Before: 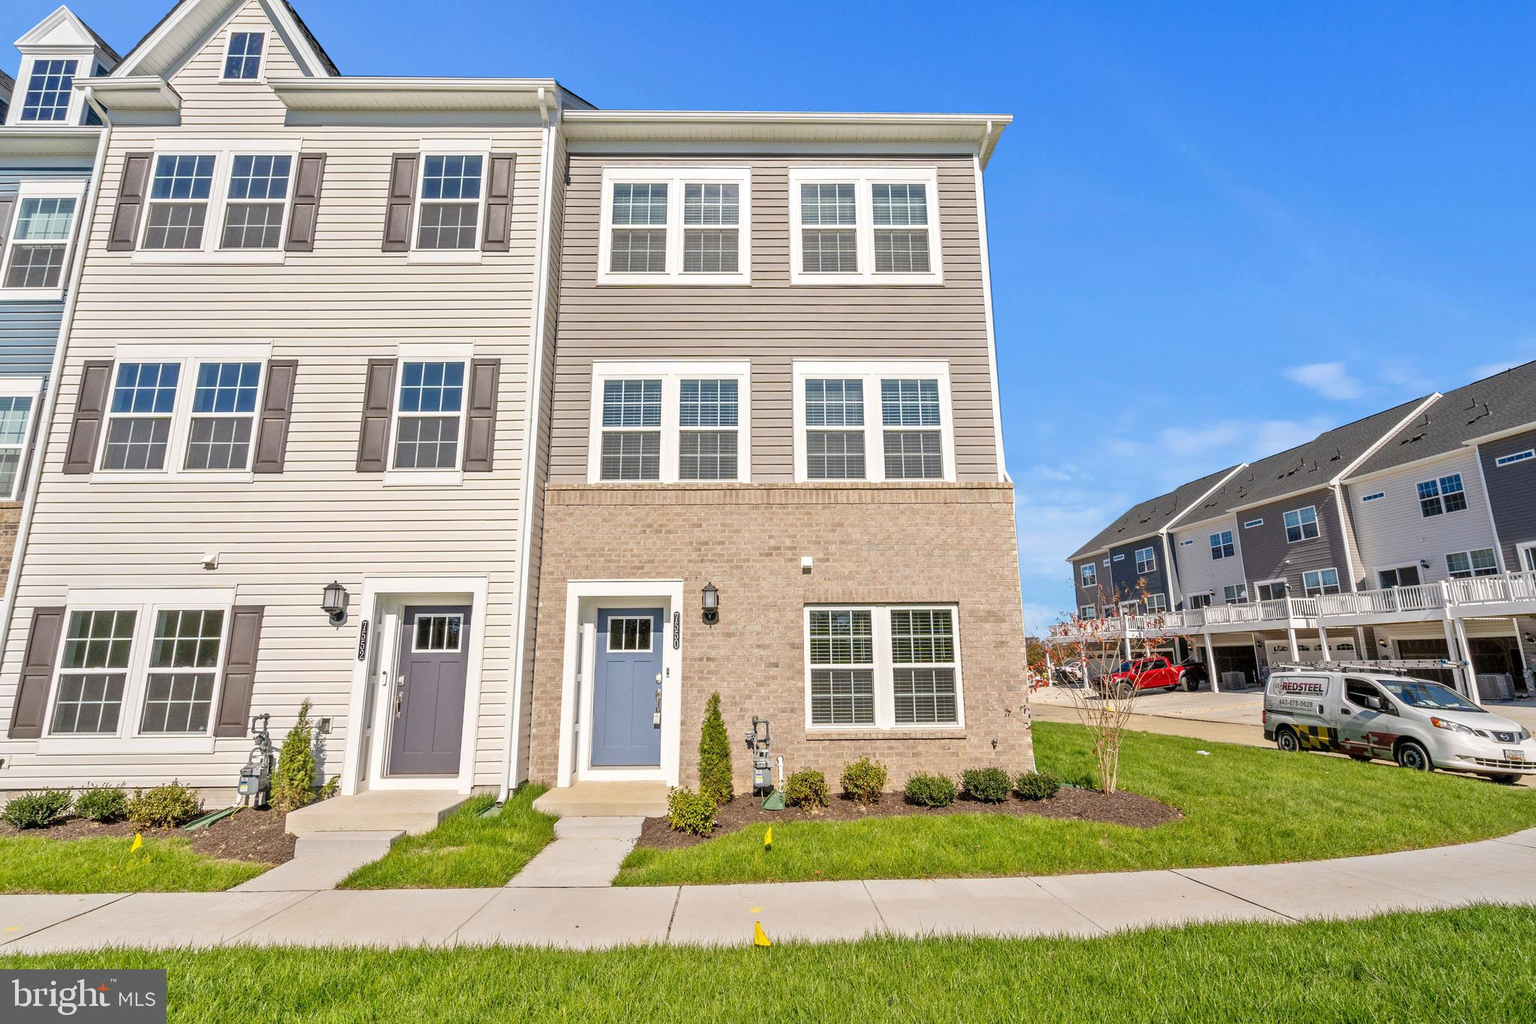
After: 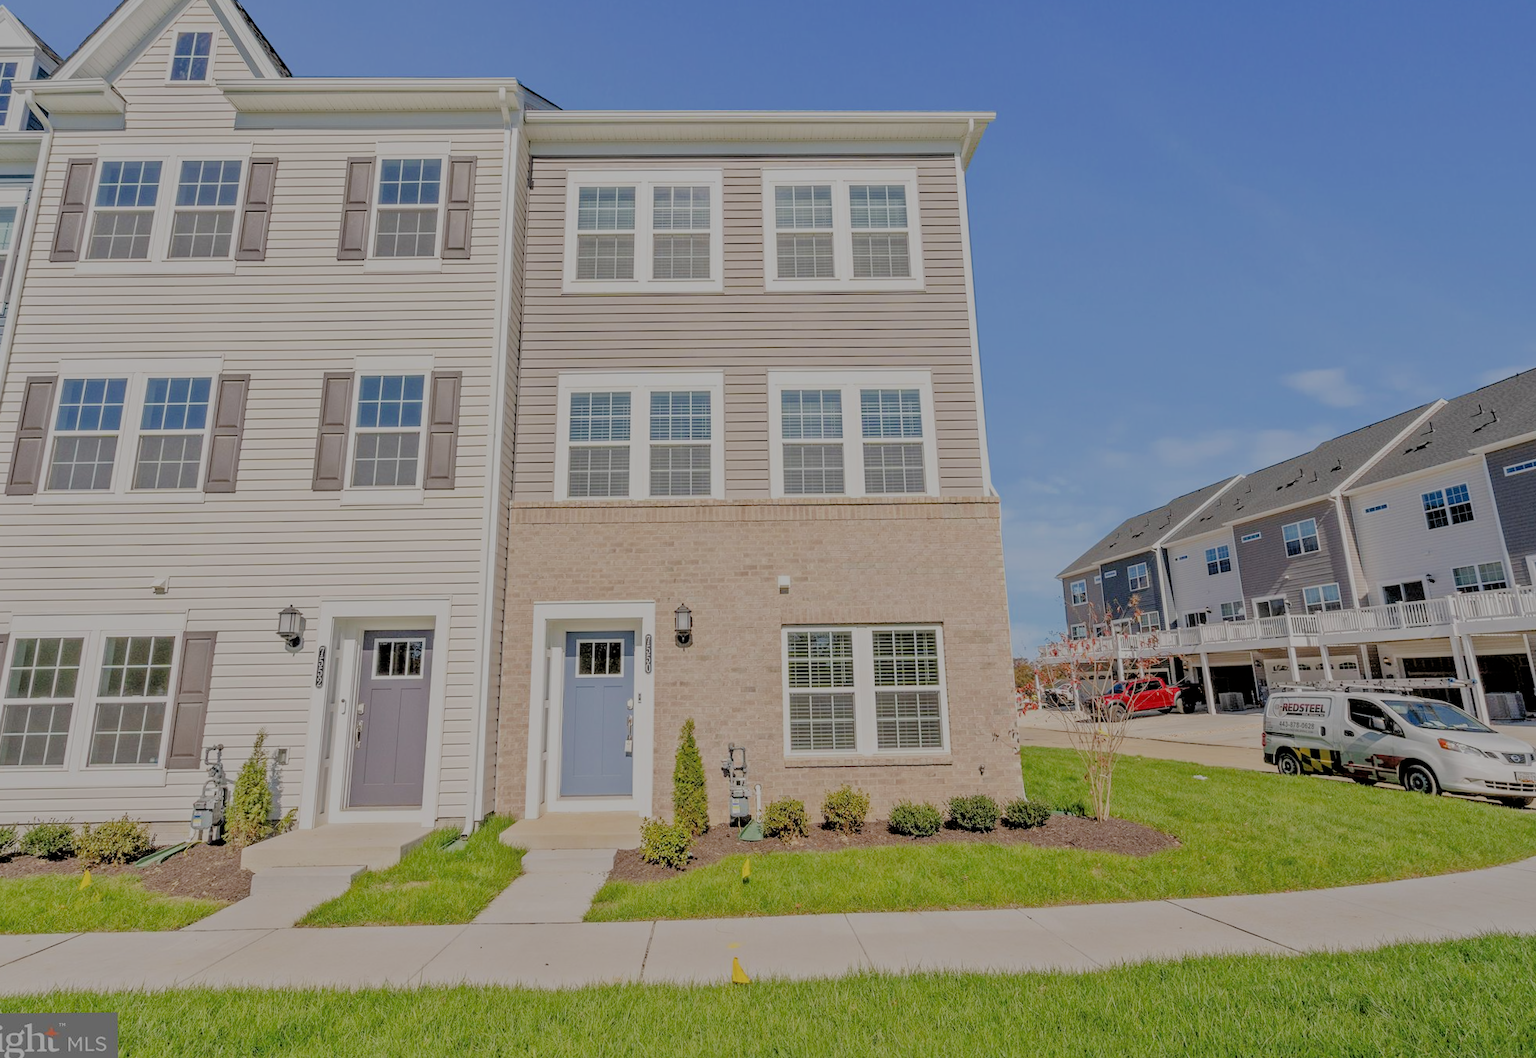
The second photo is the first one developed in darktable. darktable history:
filmic rgb: black relative exposure -4.42 EV, white relative exposure 6.58 EV, hardness 1.85, contrast 0.5
rotate and perspective: rotation -0.45°, automatic cropping original format, crop left 0.008, crop right 0.992, crop top 0.012, crop bottom 0.988
crop and rotate: left 3.238%
